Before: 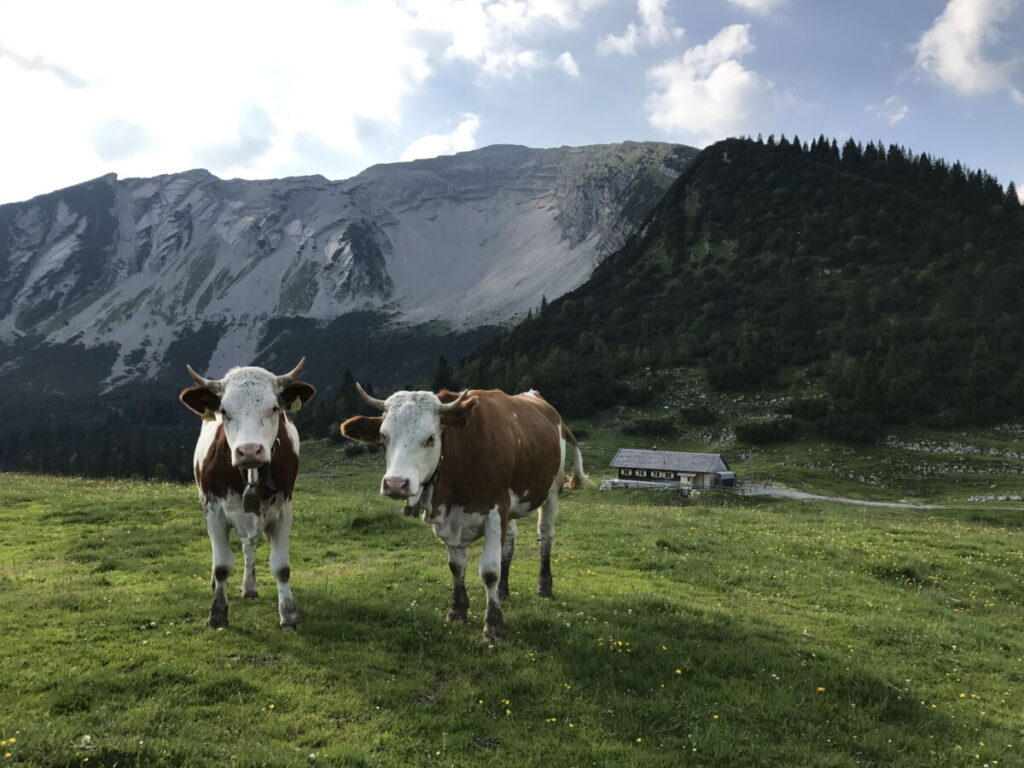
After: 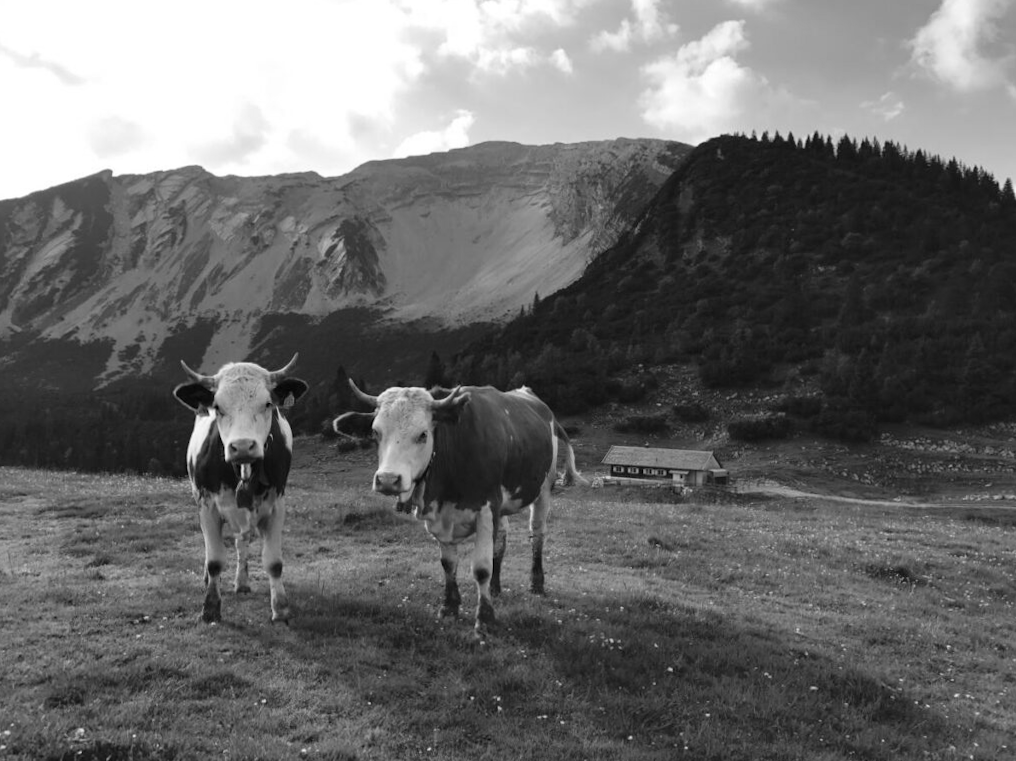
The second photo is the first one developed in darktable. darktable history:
rotate and perspective: rotation 0.192°, lens shift (horizontal) -0.015, crop left 0.005, crop right 0.996, crop top 0.006, crop bottom 0.99
monochrome: on, module defaults
